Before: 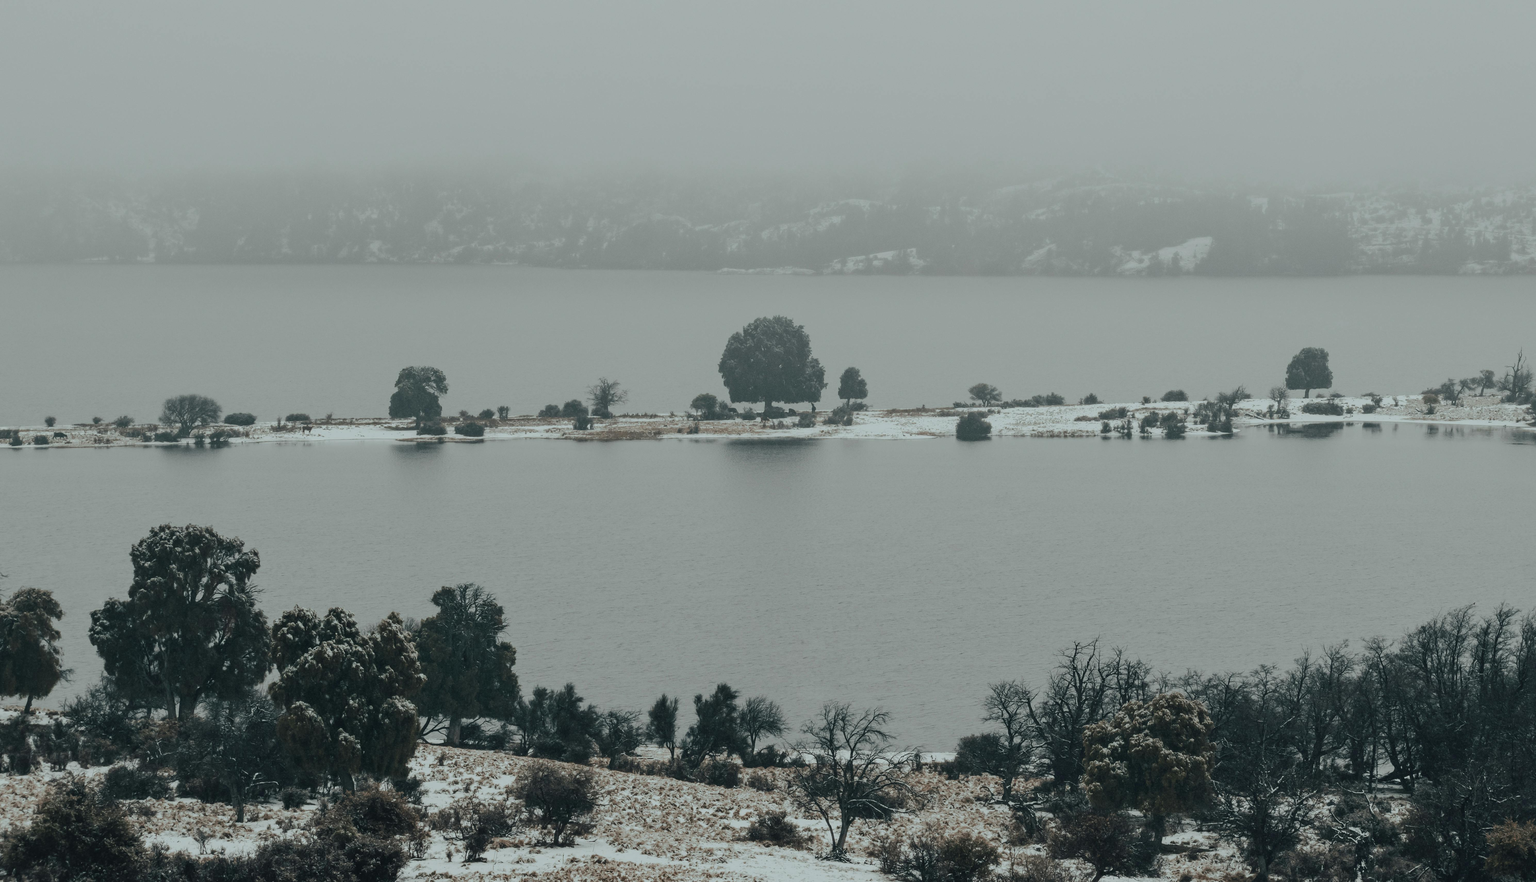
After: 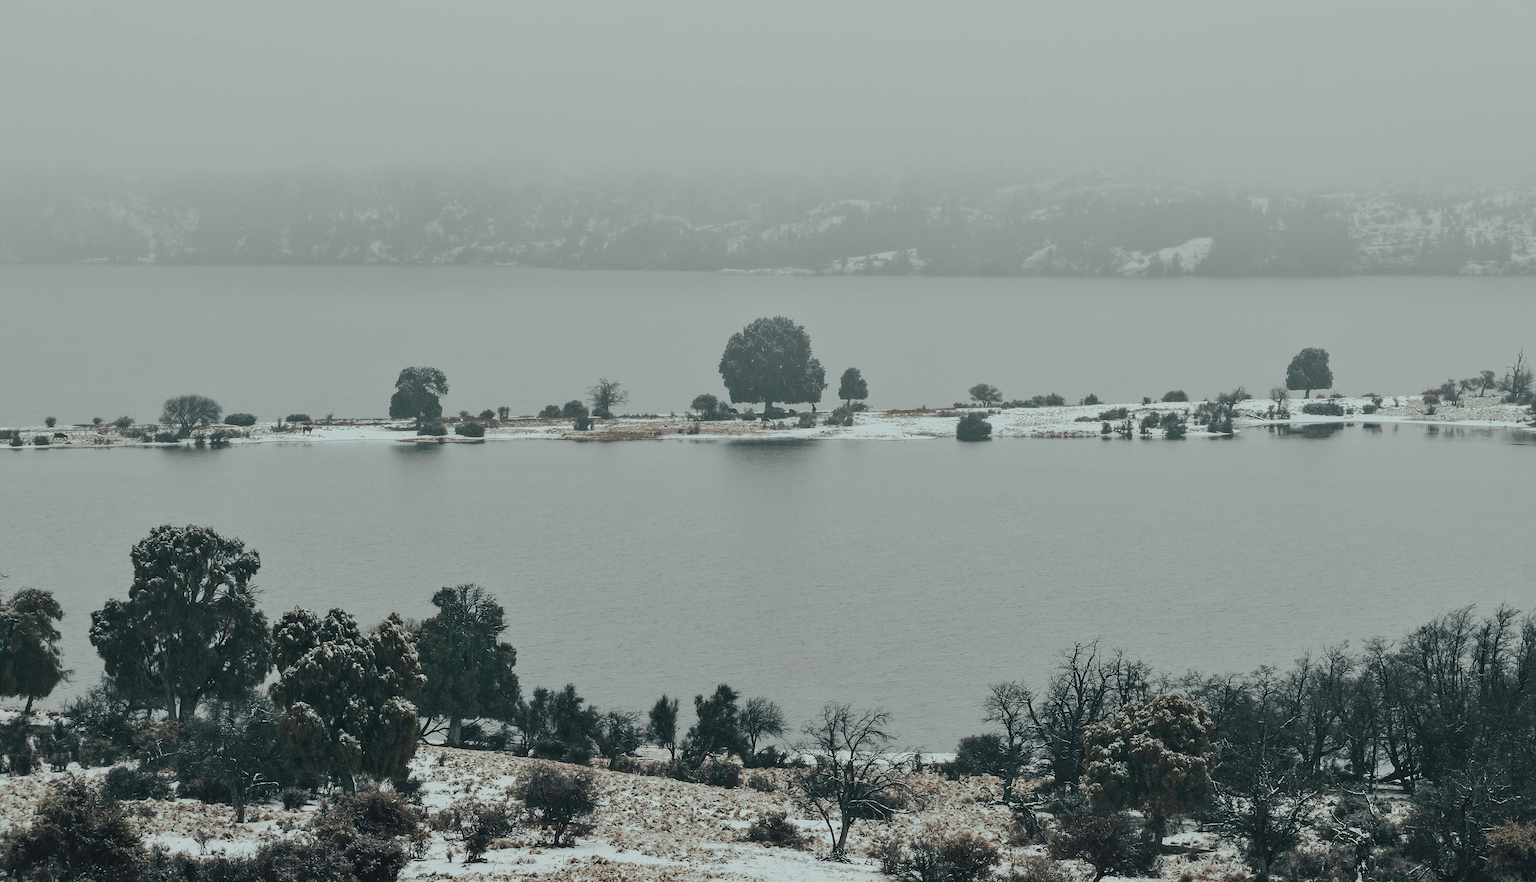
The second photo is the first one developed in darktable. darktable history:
sharpen: on, module defaults
shadows and highlights: shadows 29.63, highlights -30.29, low approximation 0.01, soften with gaussian
exposure: exposure 0.208 EV, compensate exposure bias true, compensate highlight preservation false
